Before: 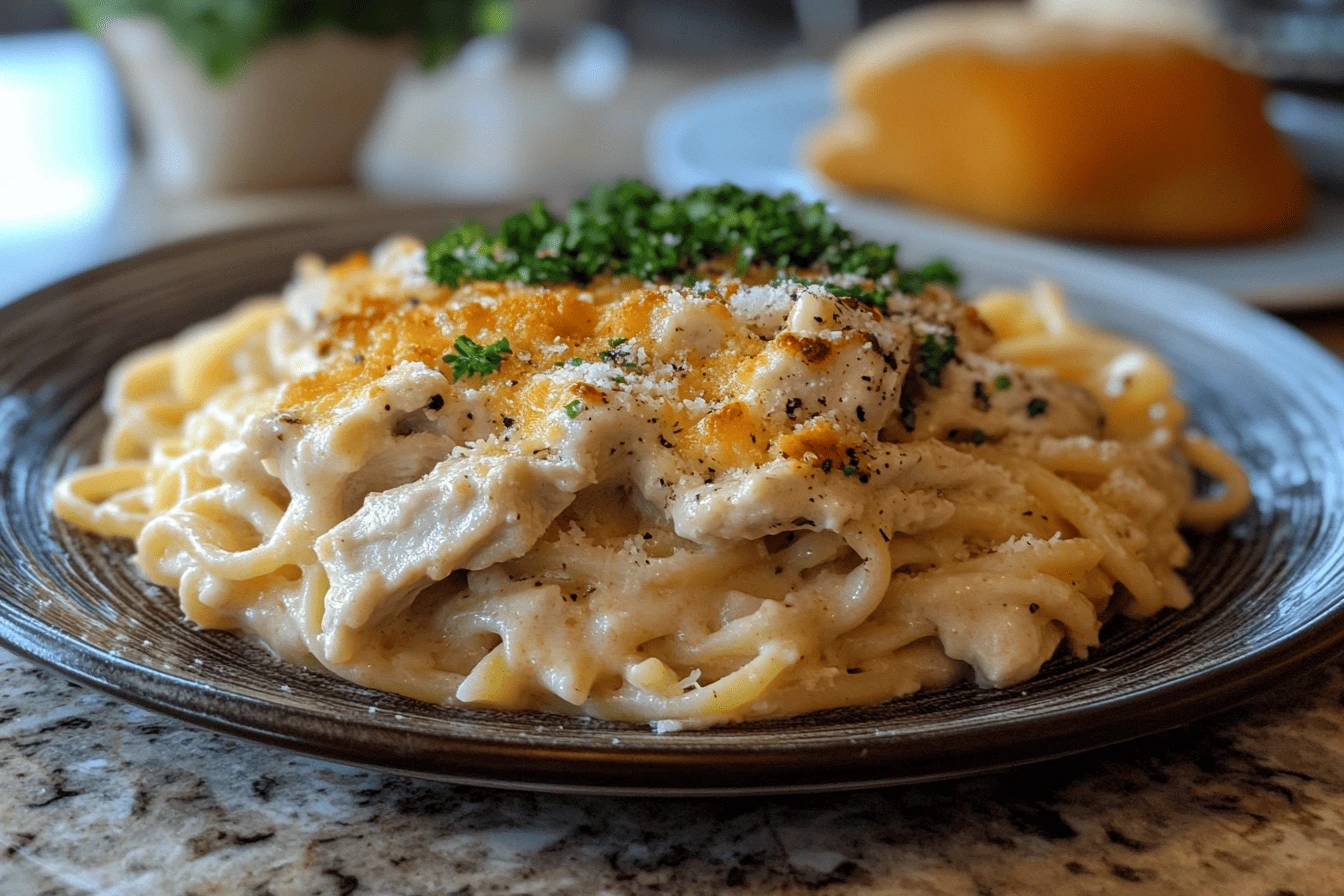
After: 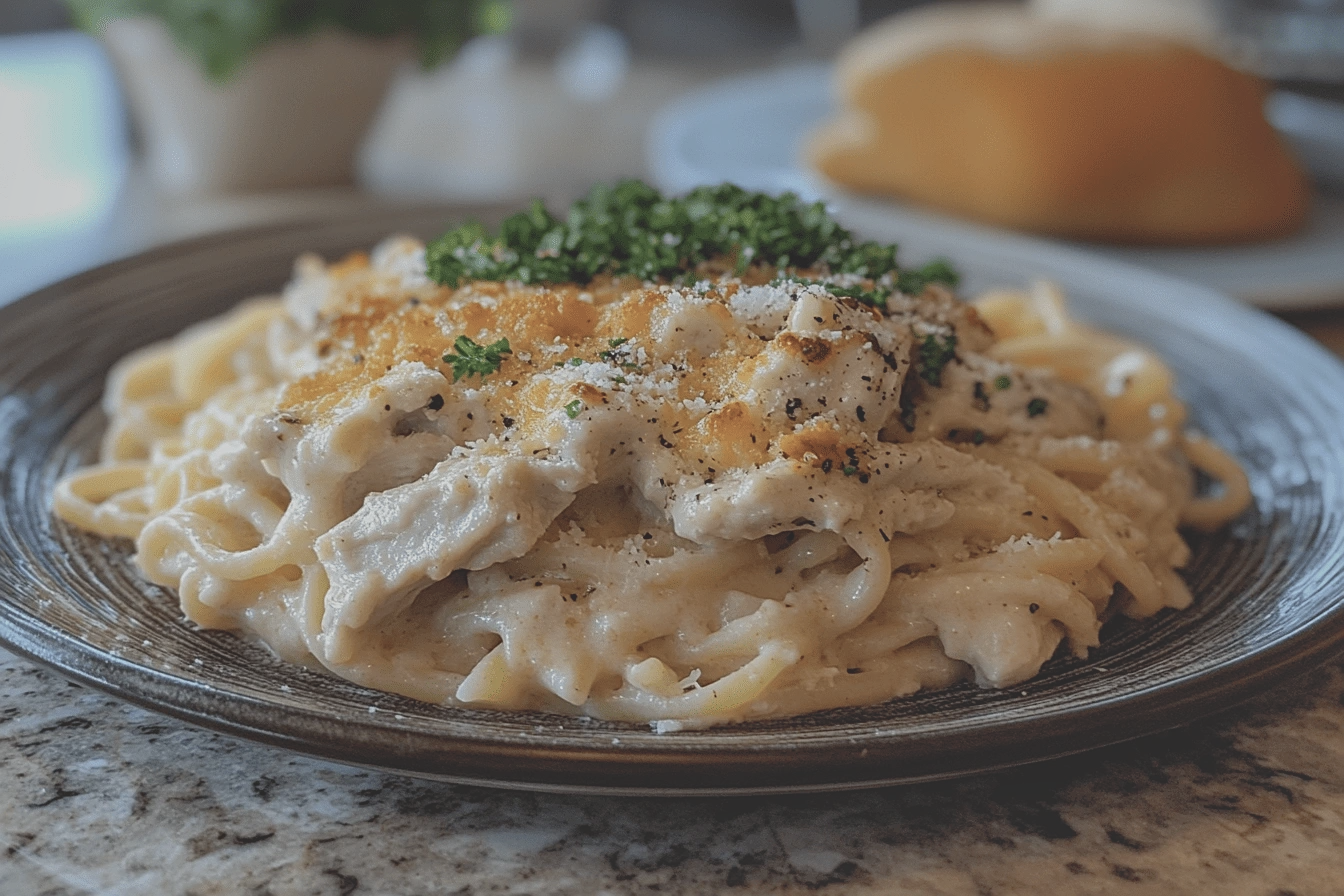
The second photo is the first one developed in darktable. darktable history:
contrast brightness saturation: contrast -0.264, saturation -0.439
shadows and highlights: on, module defaults
sharpen: on, module defaults
